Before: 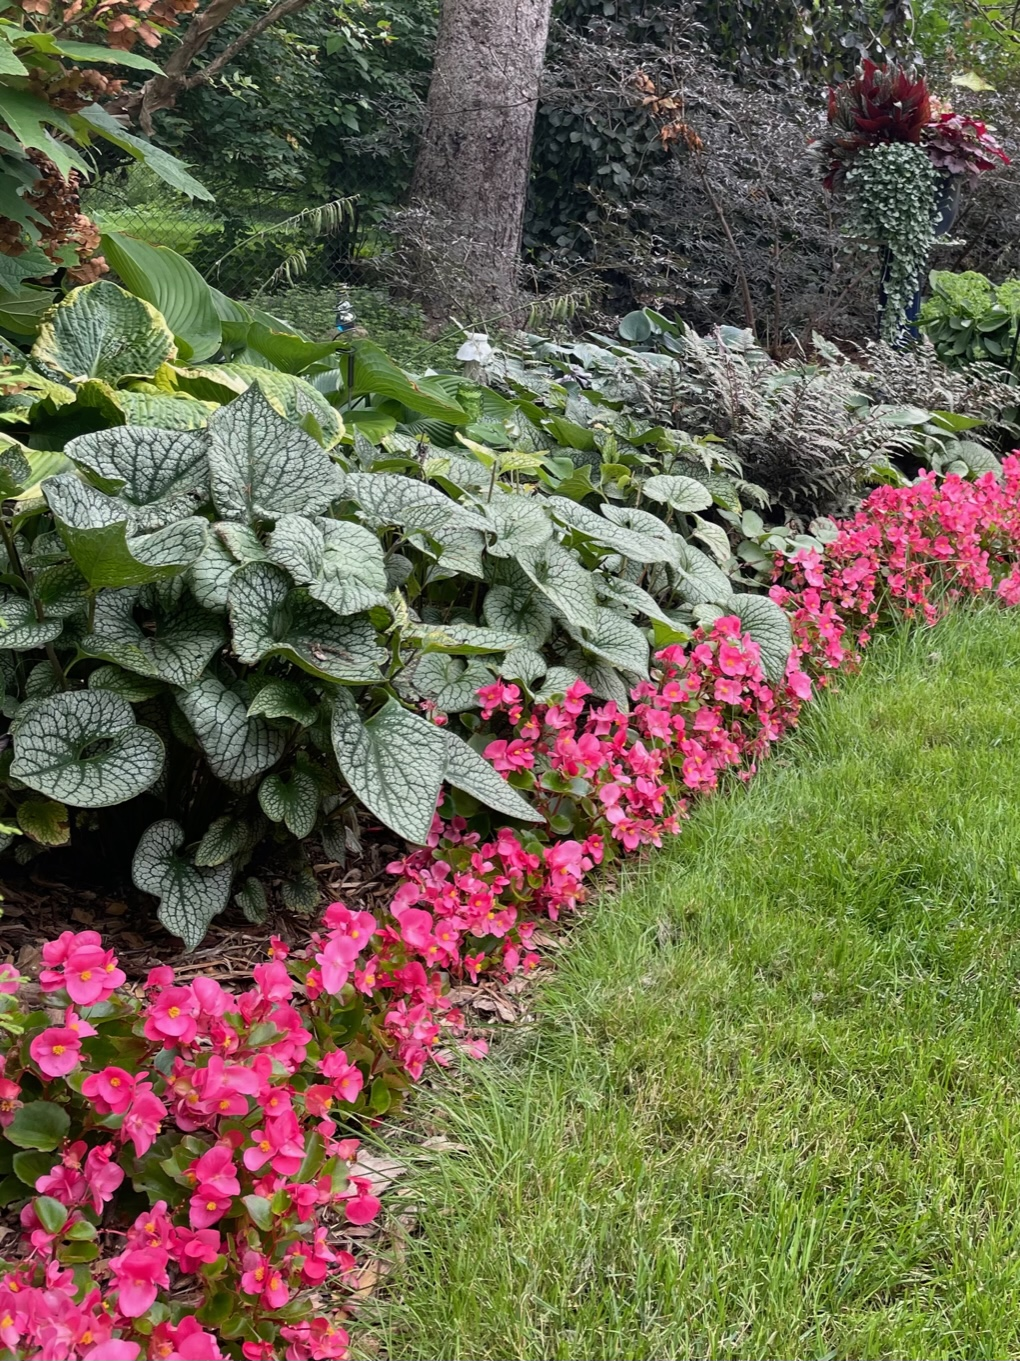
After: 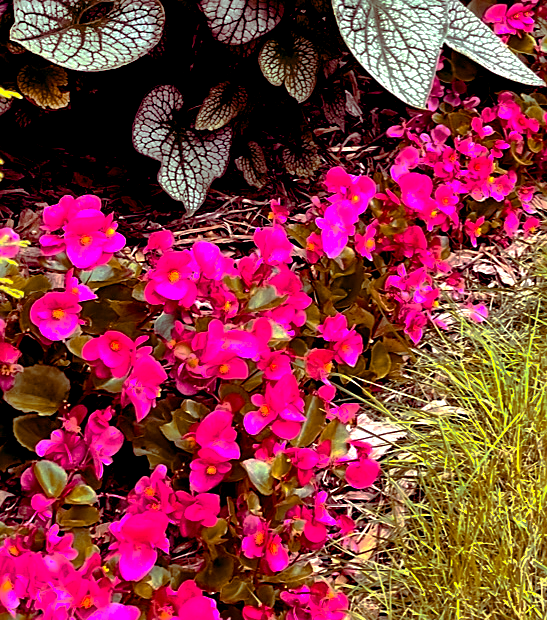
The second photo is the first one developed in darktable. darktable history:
exposure: exposure 0.506 EV, compensate exposure bias true, compensate highlight preservation false
crop and rotate: top 54.203%, right 46.339%, bottom 0.203%
sharpen: on, module defaults
base curve: curves: ch0 [(0, 0) (0.841, 0.609) (1, 1)], preserve colors none
color balance rgb: shadows lift › luminance -18.591%, shadows lift › chroma 35.403%, global offset › luminance -1.441%, perceptual saturation grading › global saturation 21.093%, perceptual saturation grading › highlights -19.776%, perceptual saturation grading › shadows 29.934%, perceptual brilliance grading › highlights 9.795%, perceptual brilliance grading › mid-tones 5.247%, global vibrance 20%
contrast brightness saturation: contrast 0.151, brightness 0.041
shadows and highlights: low approximation 0.01, soften with gaussian
color zones: curves: ch2 [(0, 0.5) (0.143, 0.5) (0.286, 0.416) (0.429, 0.5) (0.571, 0.5) (0.714, 0.5) (0.857, 0.5) (1, 0.5)]
